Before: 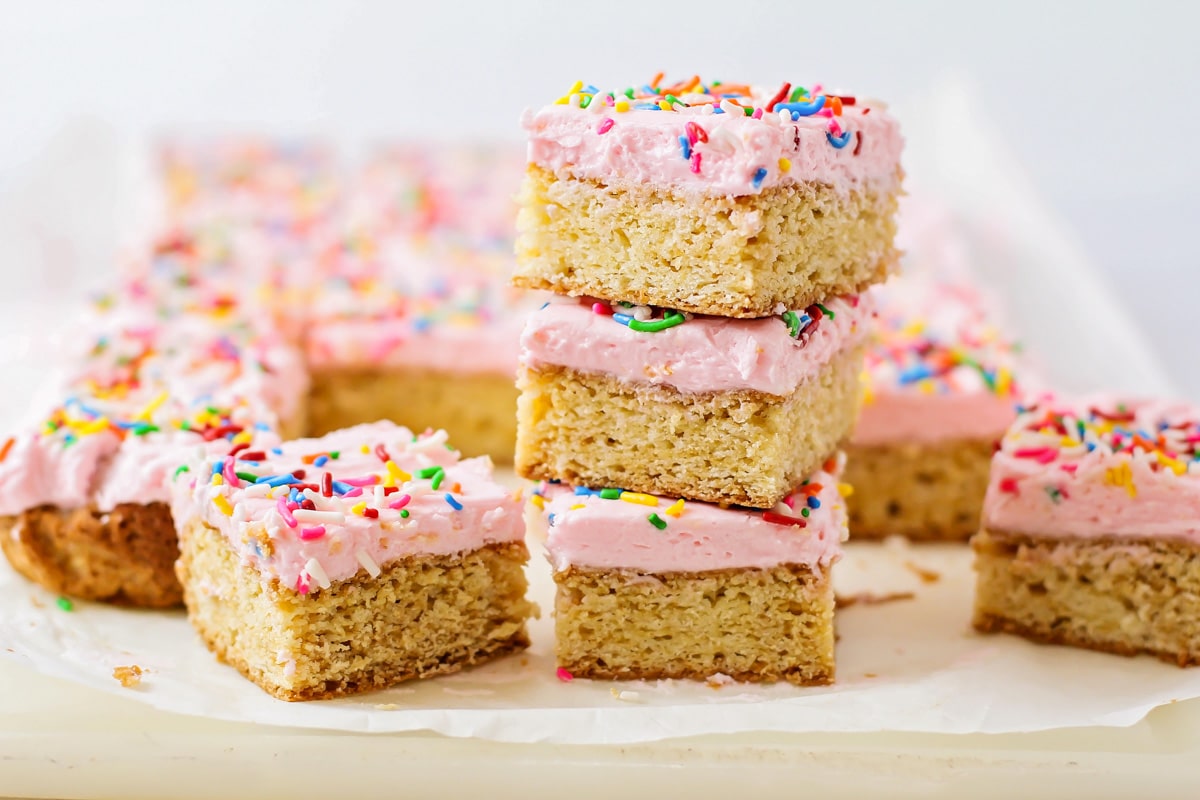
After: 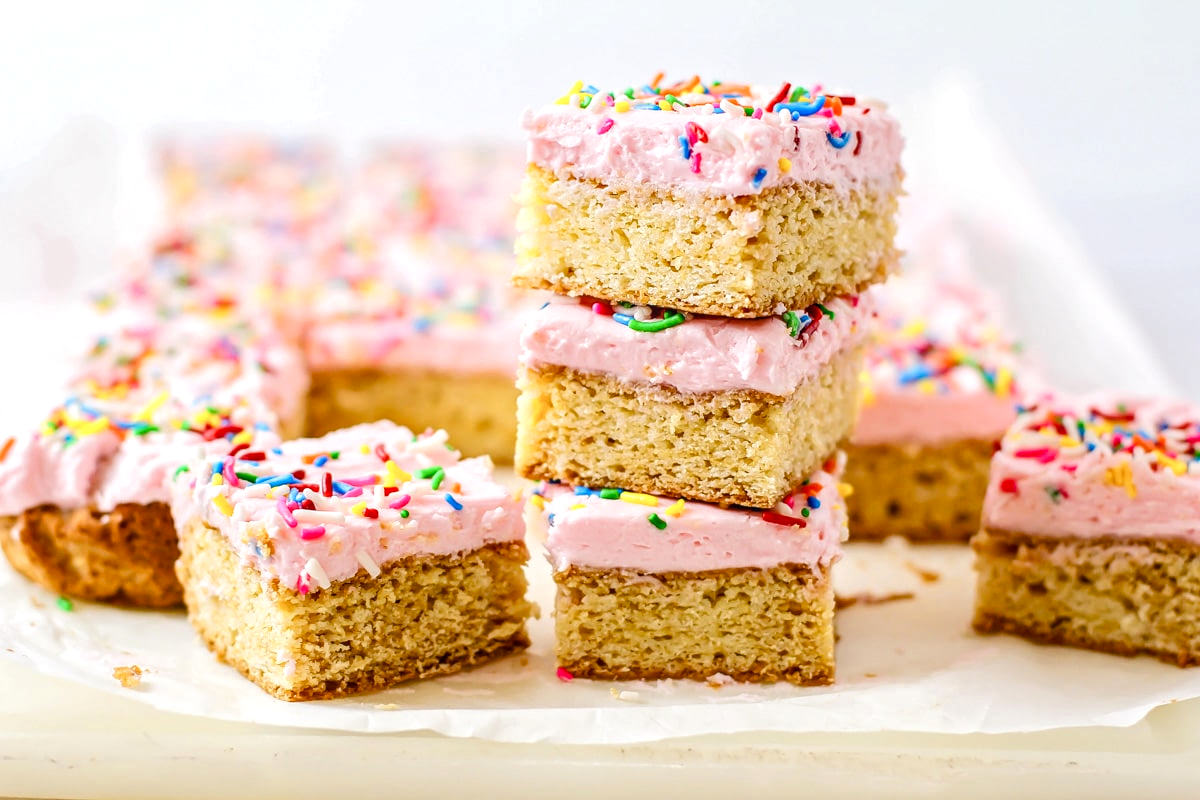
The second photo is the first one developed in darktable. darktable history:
local contrast: on, module defaults
tone equalizer: -8 EV -0.55 EV
color balance rgb: linear chroma grading › shadows 32%, linear chroma grading › global chroma -2%, linear chroma grading › mid-tones 4%, perceptual saturation grading › global saturation -2%, perceptual saturation grading › highlights -8%, perceptual saturation grading › mid-tones 8%, perceptual saturation grading › shadows 4%, perceptual brilliance grading › highlights 8%, perceptual brilliance grading › mid-tones 4%, perceptual brilliance grading › shadows 2%, global vibrance 16%, saturation formula JzAzBz (2021)
